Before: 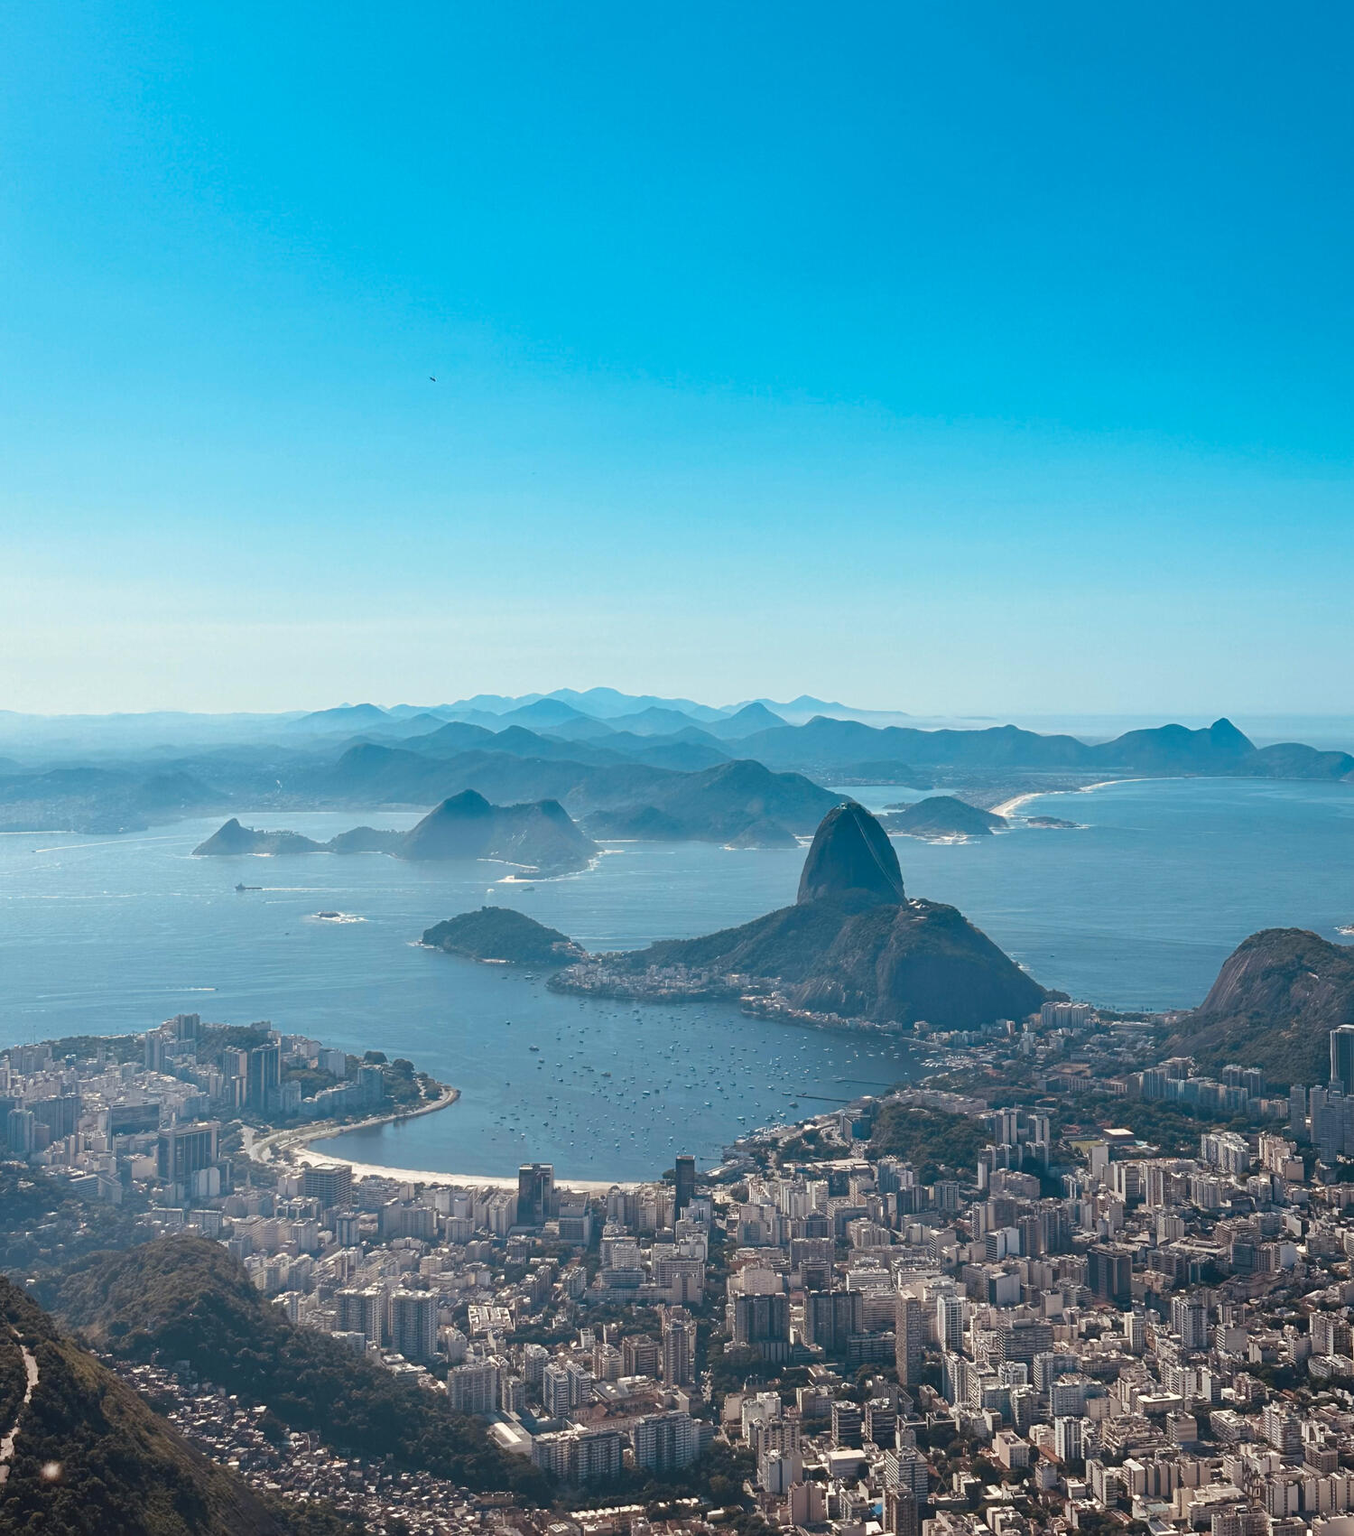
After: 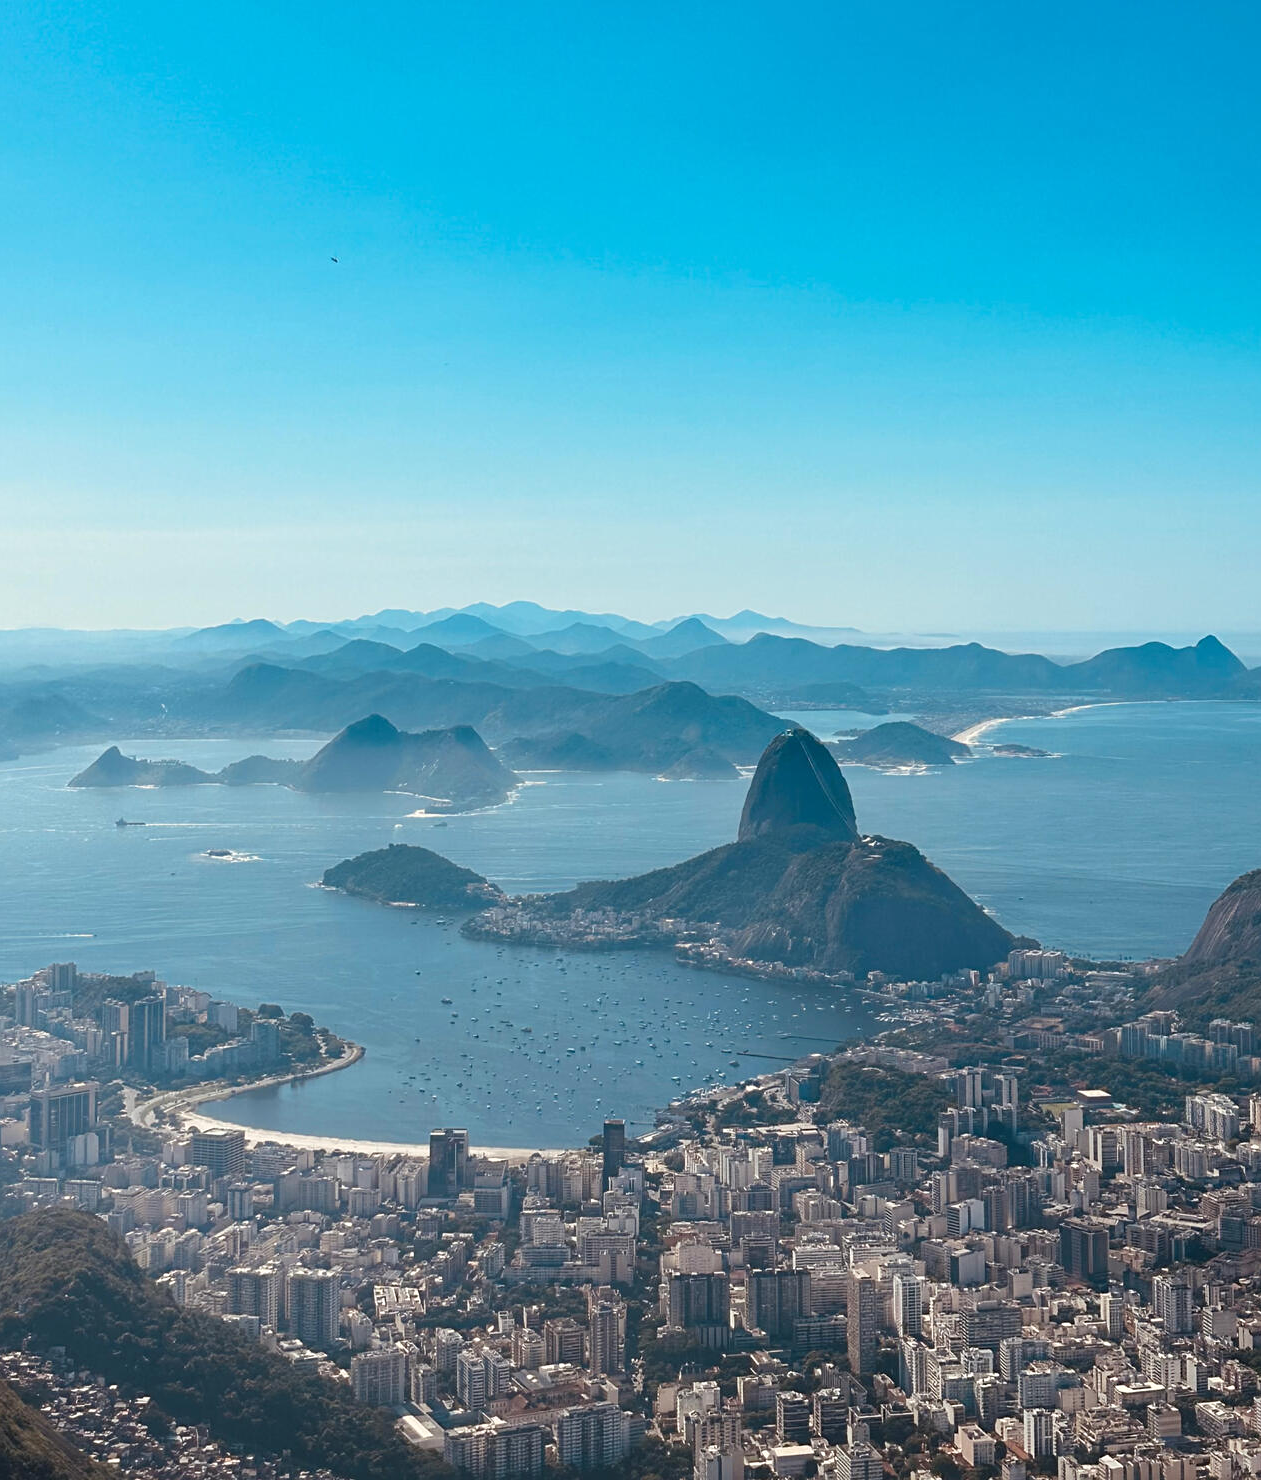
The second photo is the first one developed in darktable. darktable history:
crop and rotate: left 9.686%, top 9.458%, right 6.211%, bottom 3.522%
sharpen: amount 0.2
